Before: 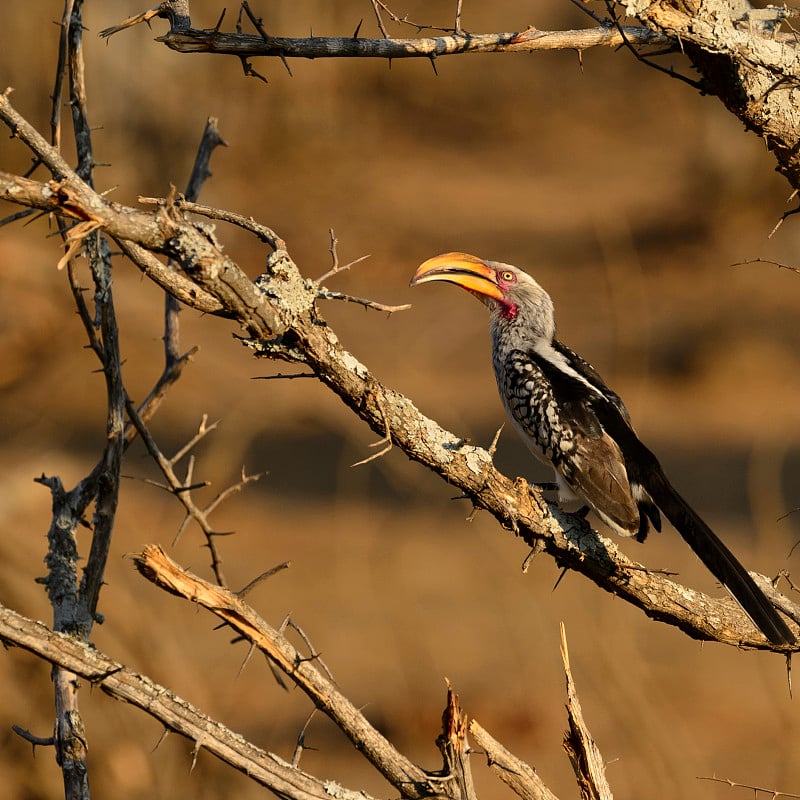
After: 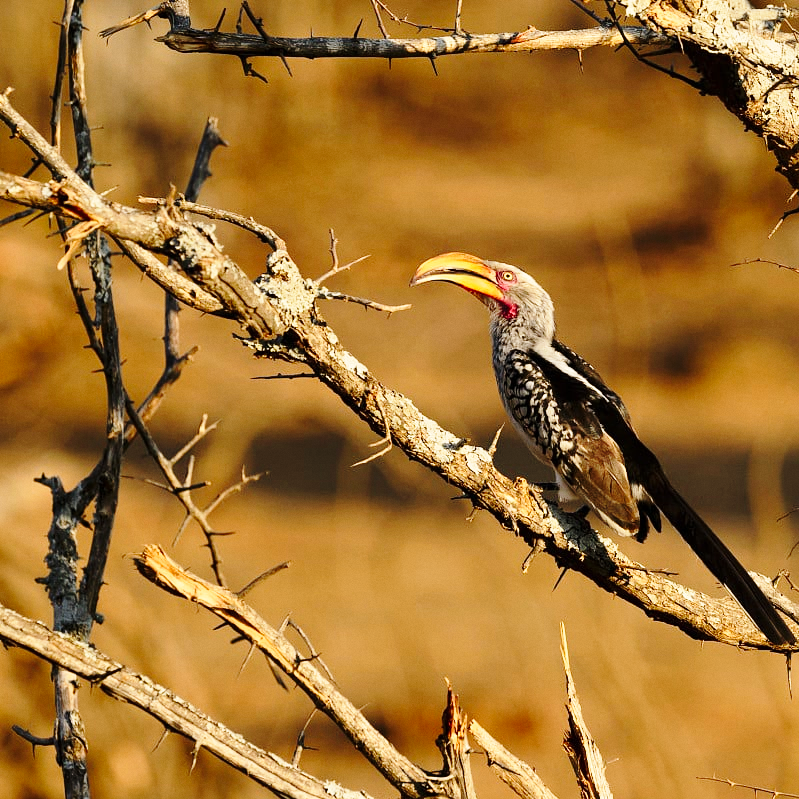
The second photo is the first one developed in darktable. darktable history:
shadows and highlights: radius 125.46, shadows 30.51, highlights -30.51, low approximation 0.01, soften with gaussian
grain: coarseness 0.09 ISO, strength 10%
base curve: curves: ch0 [(0, 0) (0.028, 0.03) (0.121, 0.232) (0.46, 0.748) (0.859, 0.968) (1, 1)], preserve colors none
